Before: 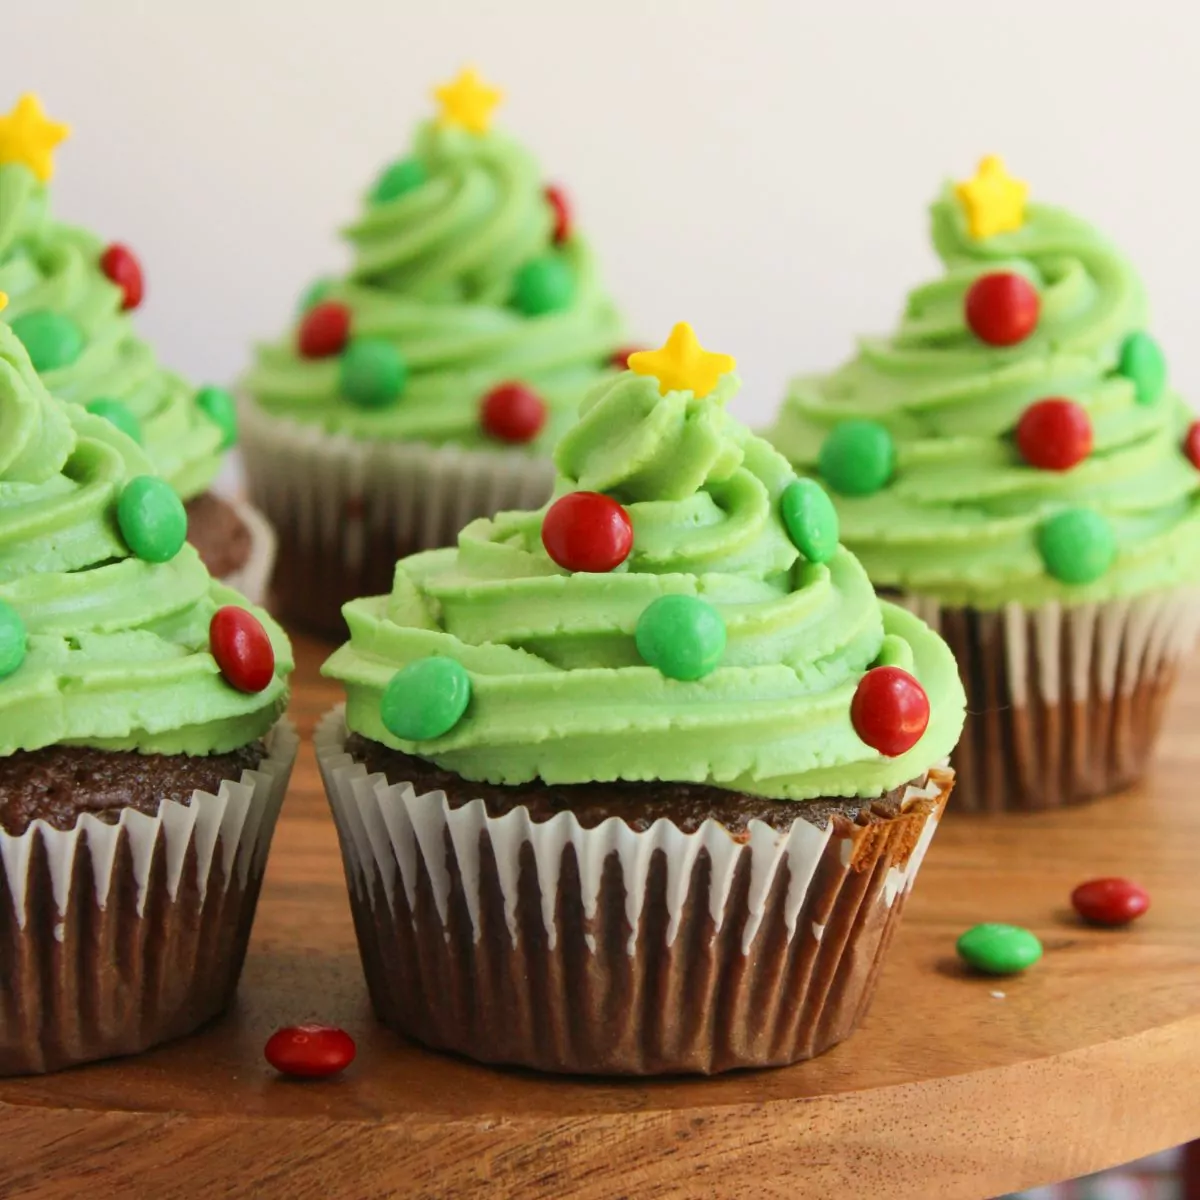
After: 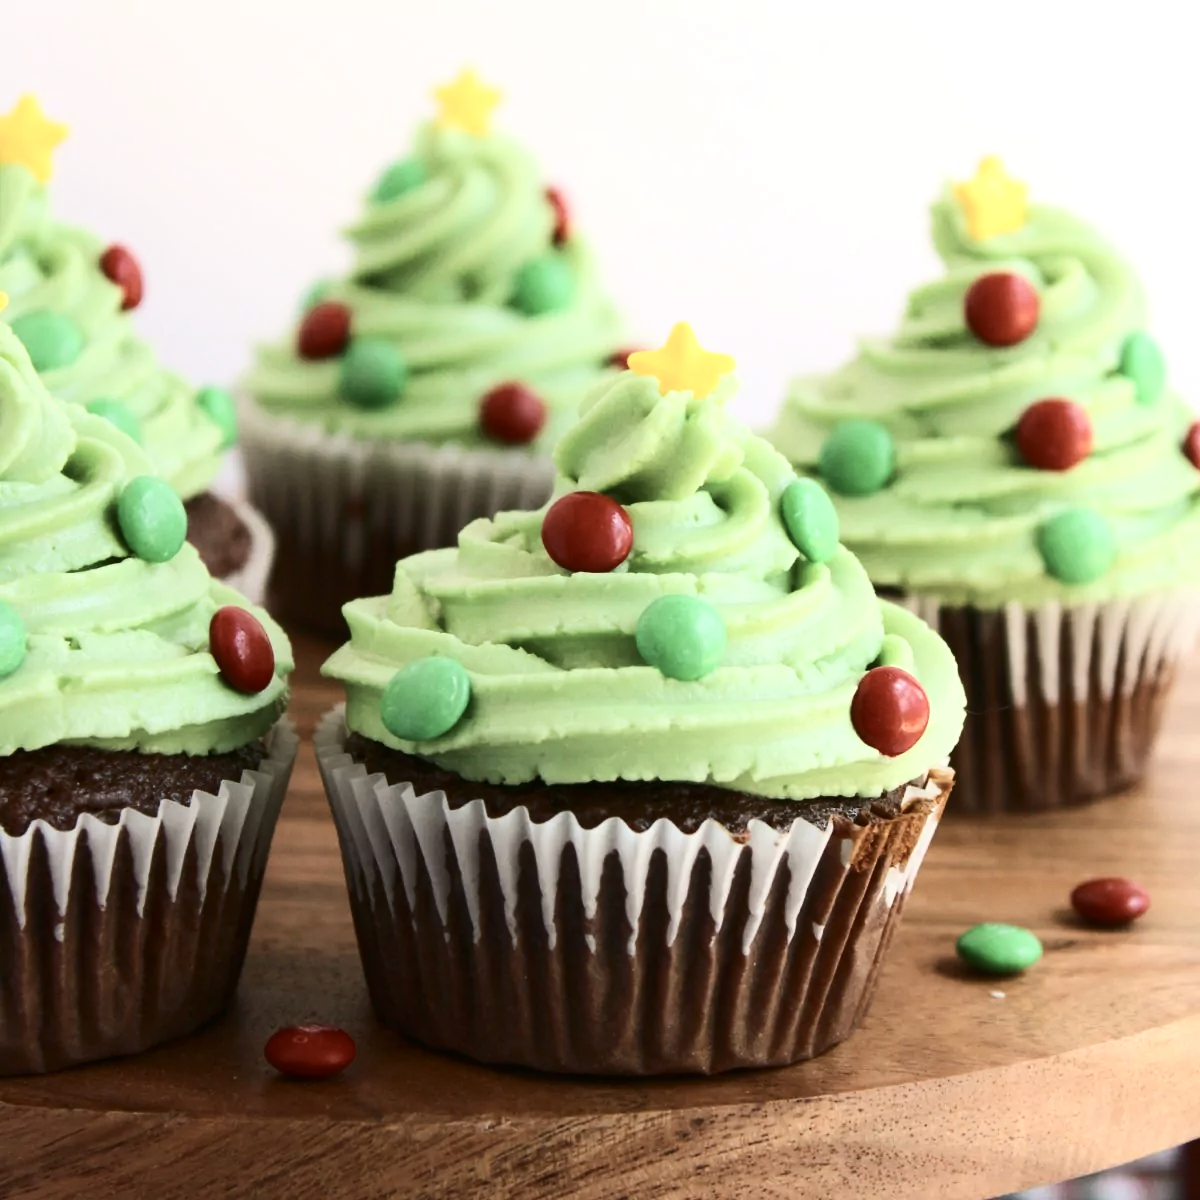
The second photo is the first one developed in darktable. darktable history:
contrast brightness saturation: contrast 0.25, saturation -0.31
tone equalizer: -8 EV -0.001 EV, -7 EV 0.001 EV, -6 EV -0.002 EV, -5 EV -0.003 EV, -4 EV -0.062 EV, -3 EV -0.222 EV, -2 EV -0.267 EV, -1 EV 0.105 EV, +0 EV 0.303 EV
white balance: red 1.009, blue 1.027
